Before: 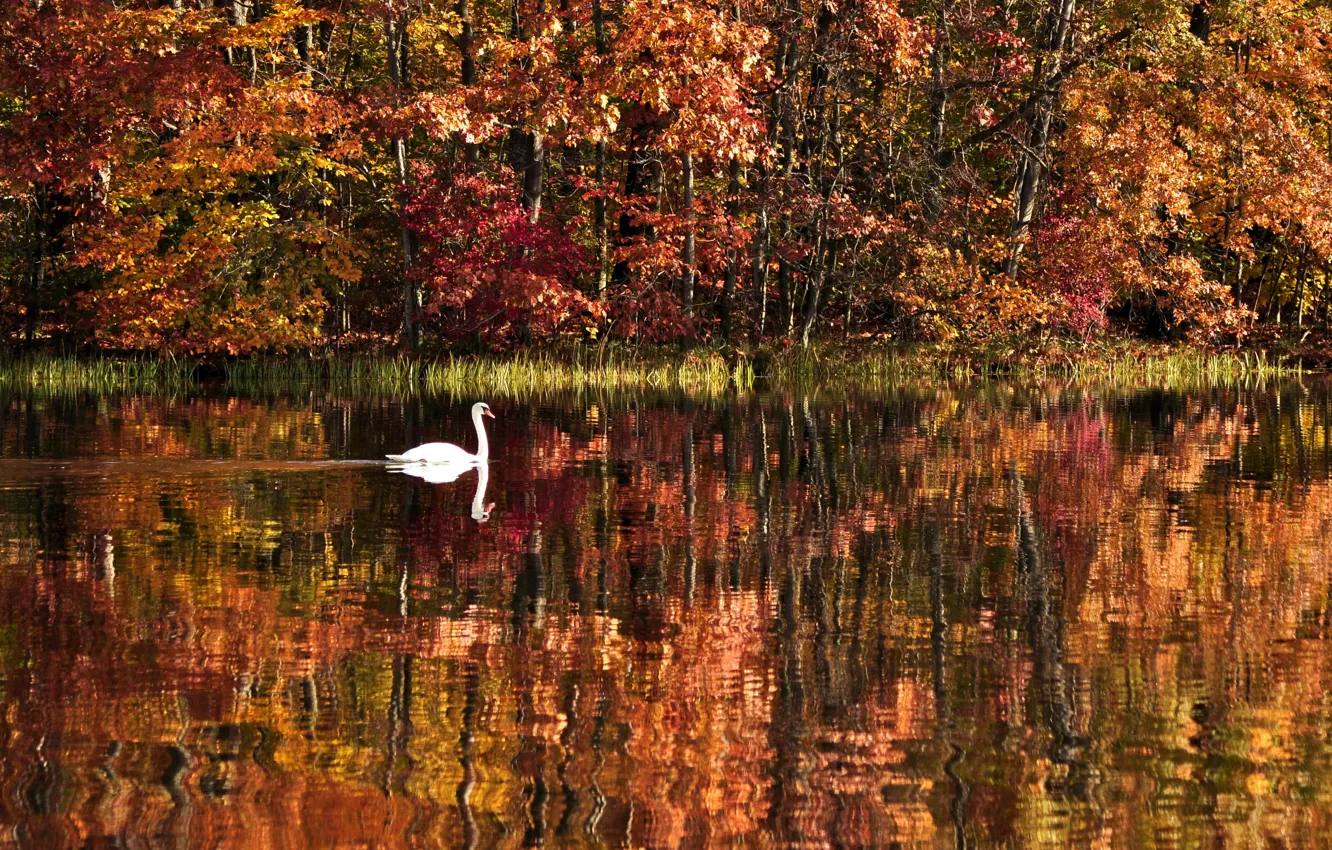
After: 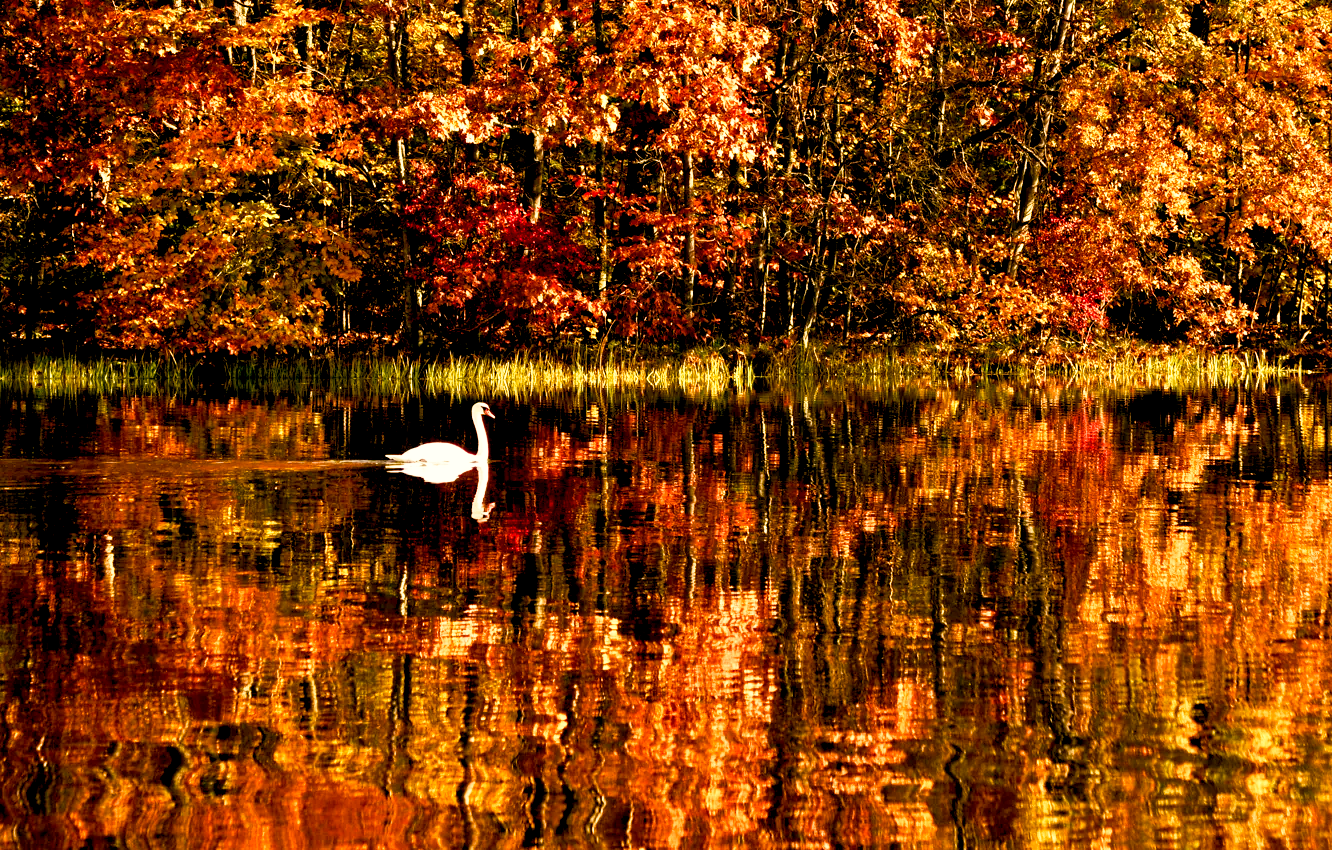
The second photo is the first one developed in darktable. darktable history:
white balance: red 1.123, blue 0.83
base curve: curves: ch0 [(0, 0) (0.579, 0.807) (1, 1)], preserve colors none
color balance rgb: shadows lift › luminance -9.41%, highlights gain › luminance 17.6%, global offset › luminance -1.45%, perceptual saturation grading › highlights -17.77%, perceptual saturation grading › mid-tones 33.1%, perceptual saturation grading › shadows 50.52%, global vibrance 24.22%
